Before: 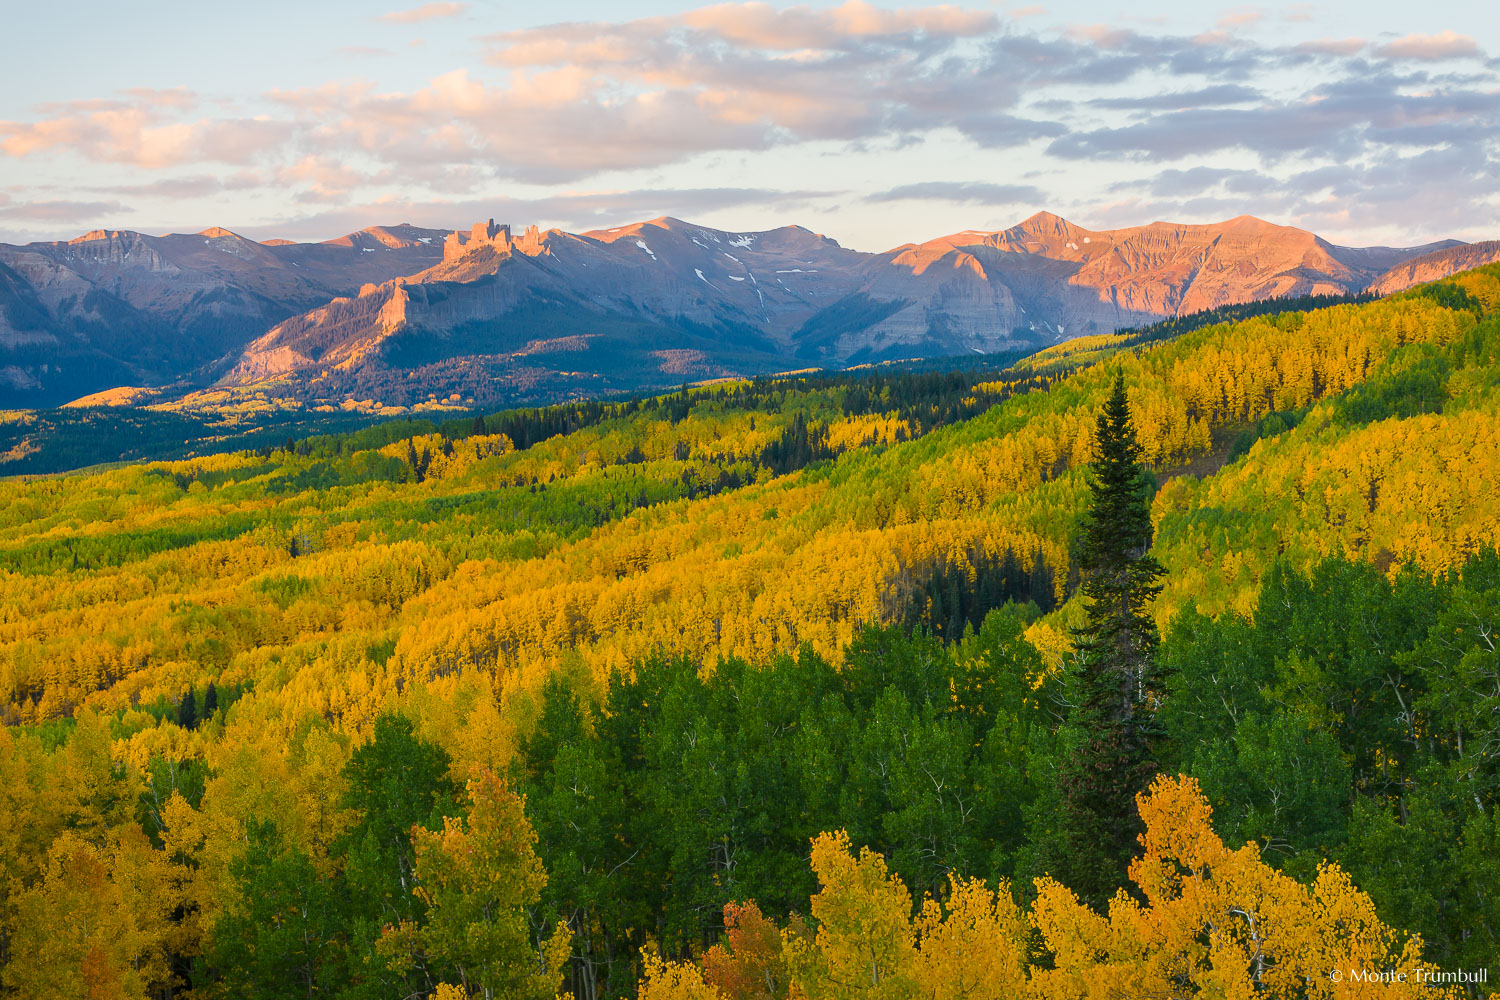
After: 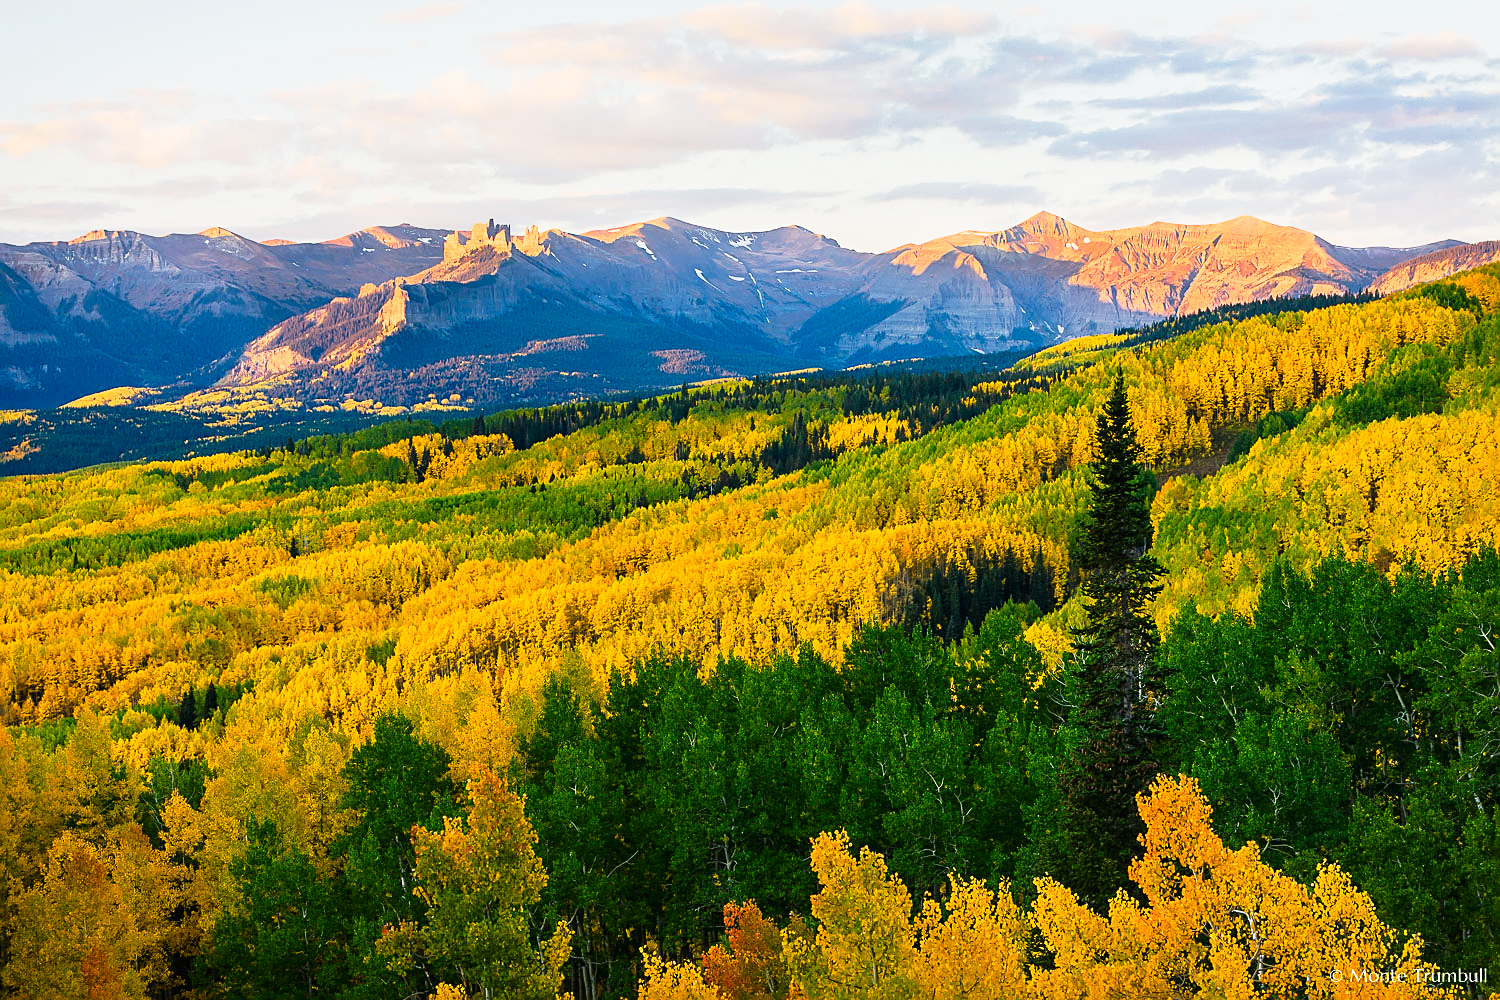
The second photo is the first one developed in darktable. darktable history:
exposure: compensate highlight preservation false
sharpen: on, module defaults
tone curve: curves: ch0 [(0.016, 0.011) (0.084, 0.026) (0.469, 0.508) (0.721, 0.862) (1, 1)], preserve colors none
